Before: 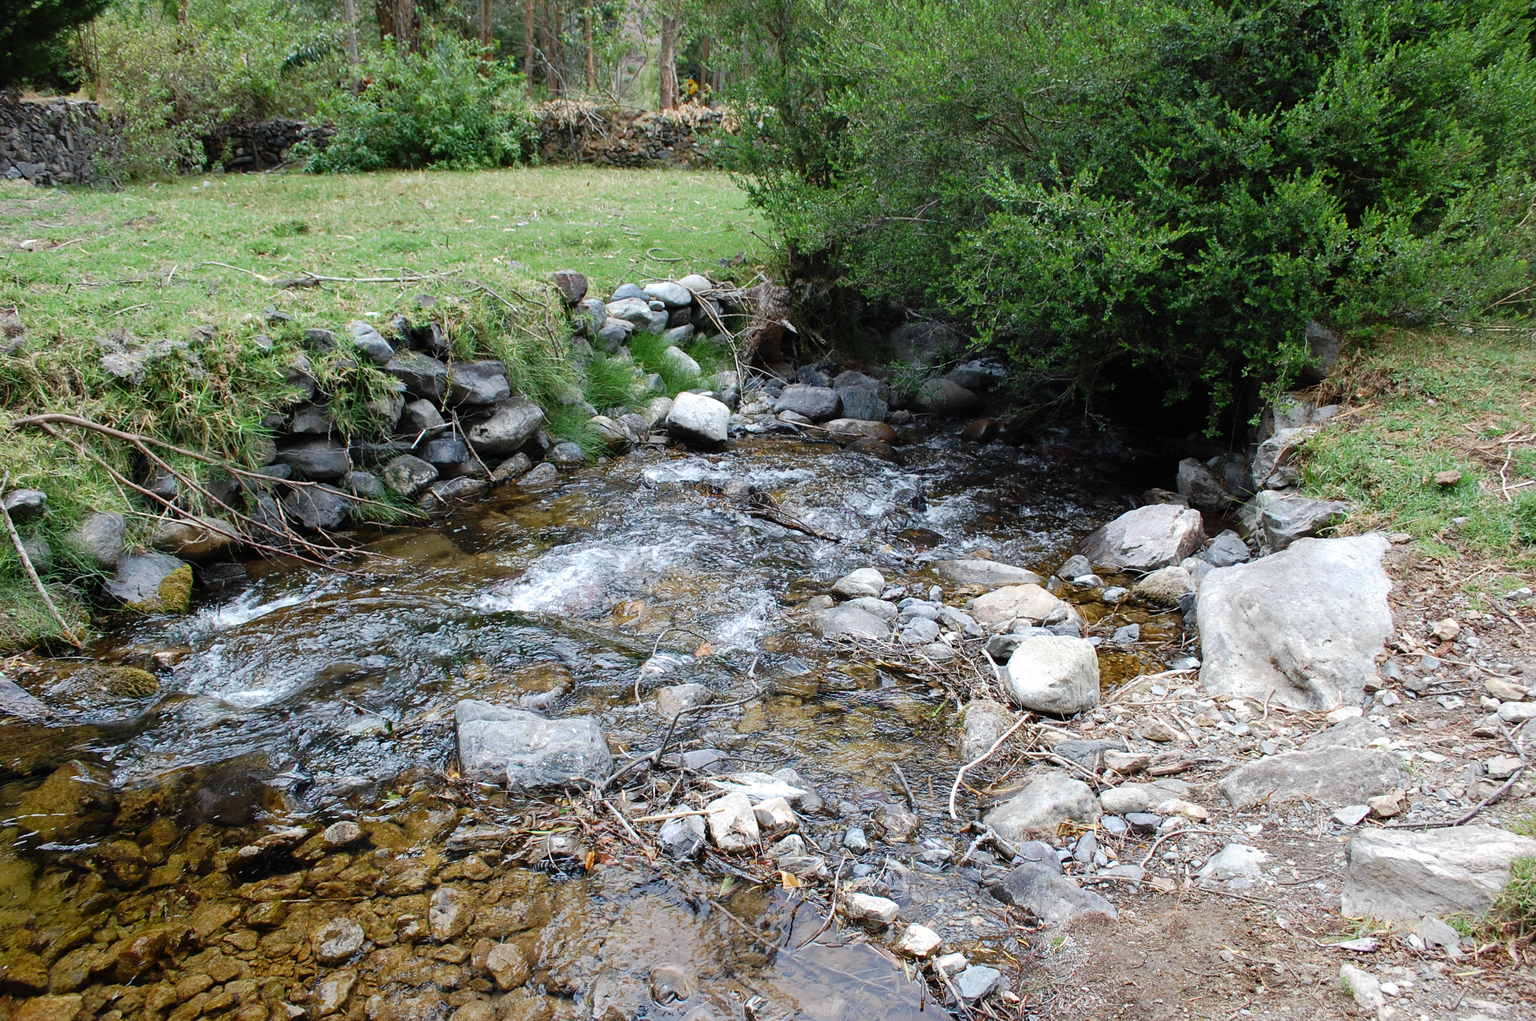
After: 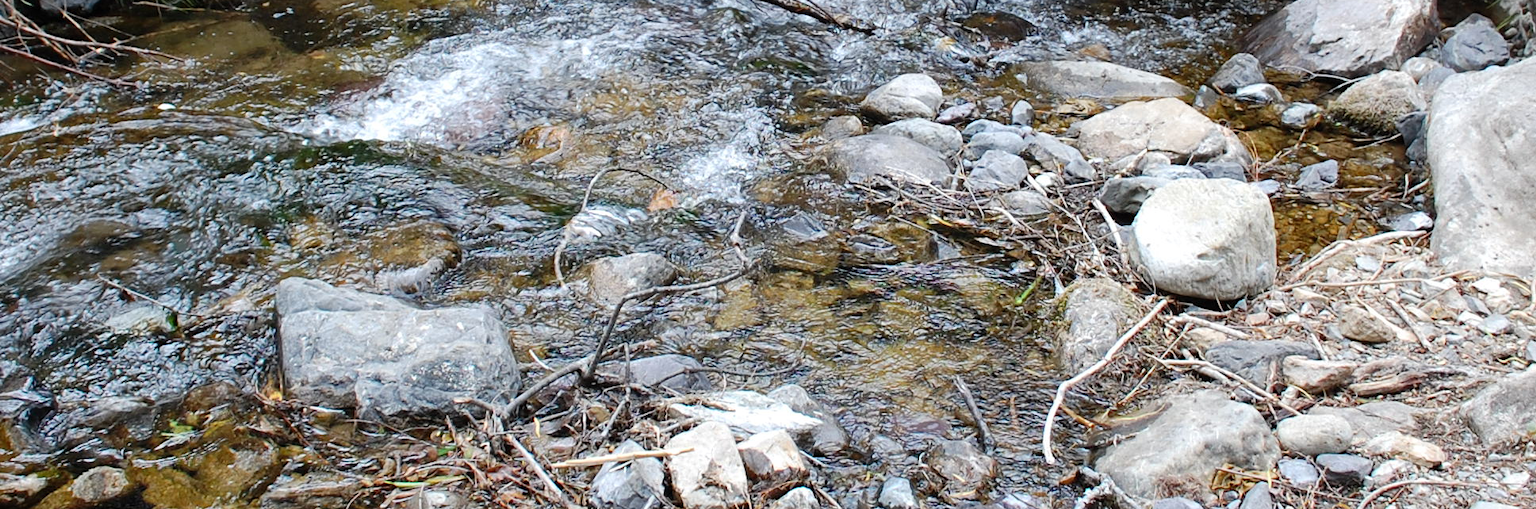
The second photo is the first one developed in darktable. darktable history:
crop: left 18.117%, top 51.015%, right 17.466%, bottom 16.862%
